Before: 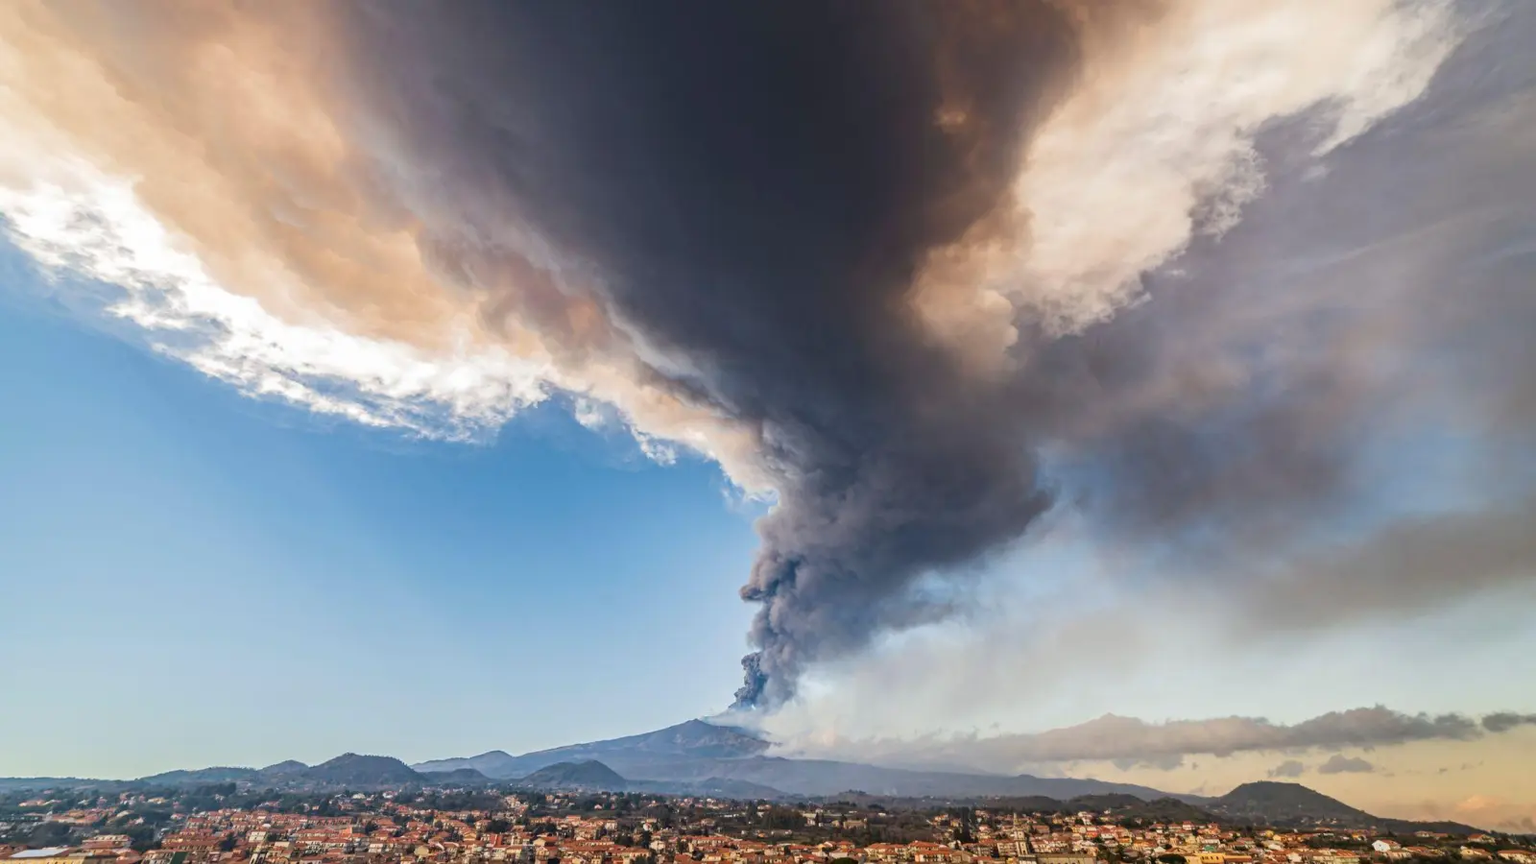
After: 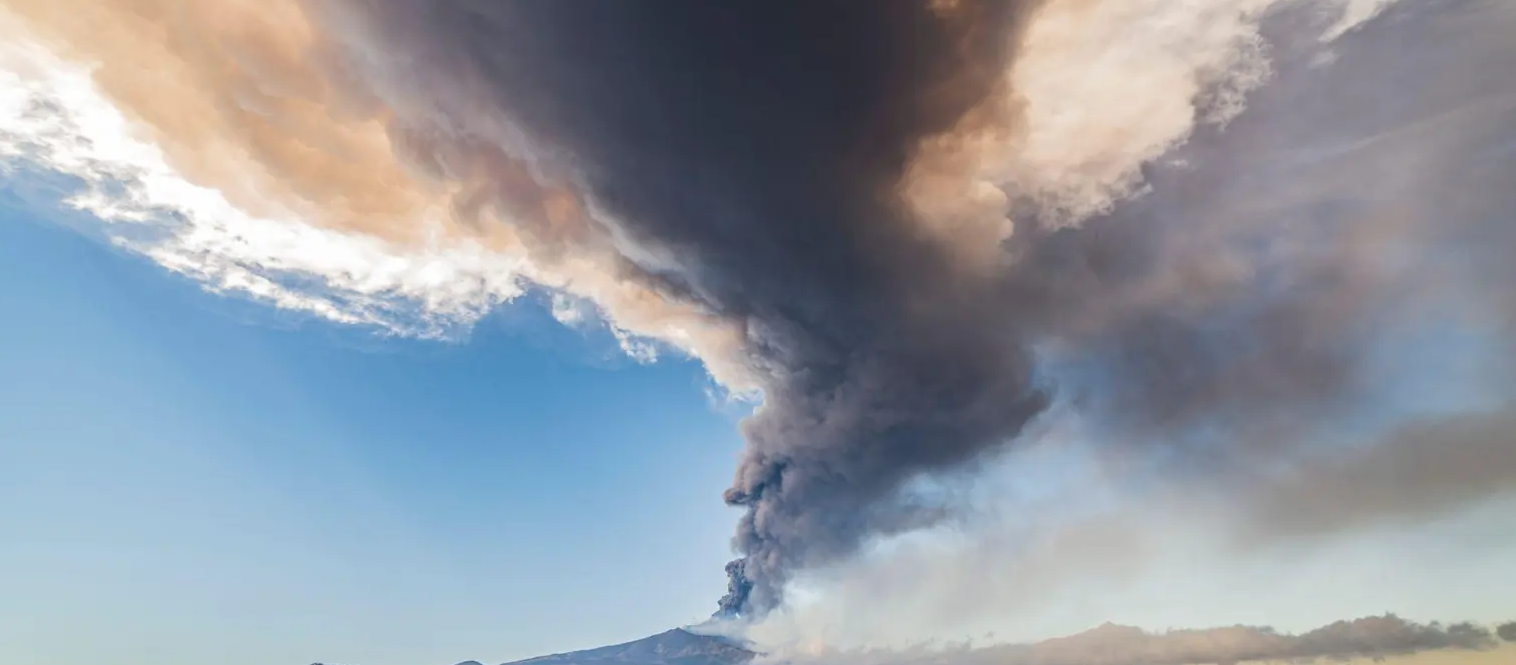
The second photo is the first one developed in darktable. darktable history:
crop and rotate: left 2.956%, top 13.46%, right 2.263%, bottom 12.591%
